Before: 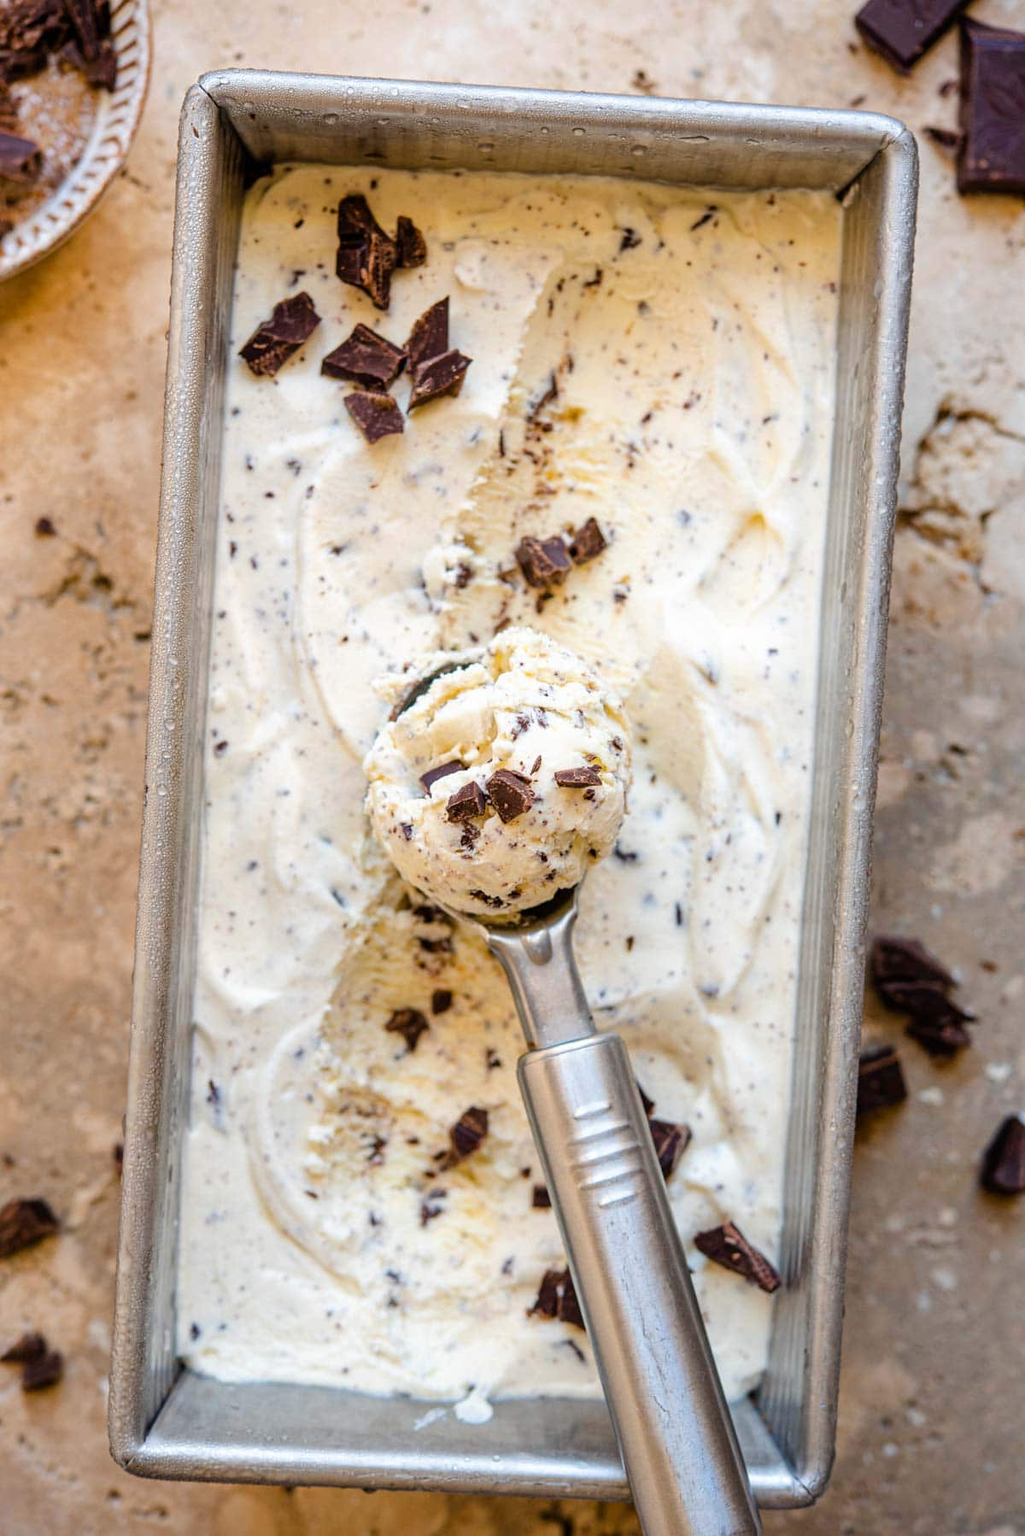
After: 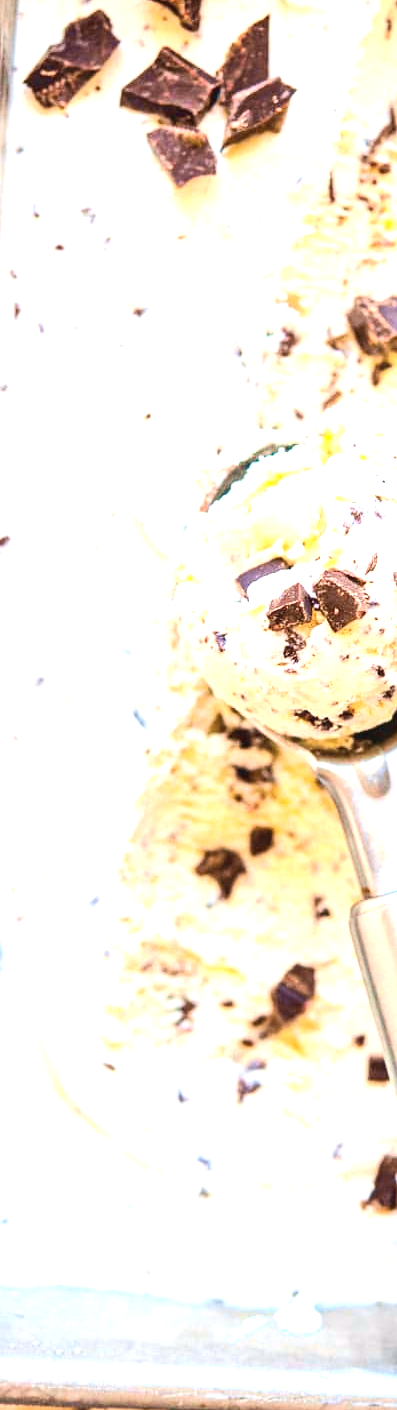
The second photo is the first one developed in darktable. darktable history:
tone curve: curves: ch0 [(0, 0.045) (0.155, 0.169) (0.46, 0.466) (0.751, 0.788) (1, 0.961)]; ch1 [(0, 0) (0.43, 0.408) (0.472, 0.469) (0.505, 0.503) (0.553, 0.563) (0.592, 0.581) (0.631, 0.625) (1, 1)]; ch2 [(0, 0) (0.505, 0.495) (0.55, 0.557) (0.583, 0.573) (1, 1)], color space Lab, independent channels, preserve colors none
crop and rotate: left 21.341%, top 18.551%, right 45.546%, bottom 2.998%
exposure: black level correction 0, exposure 1.606 EV, compensate exposure bias true, compensate highlight preservation false
